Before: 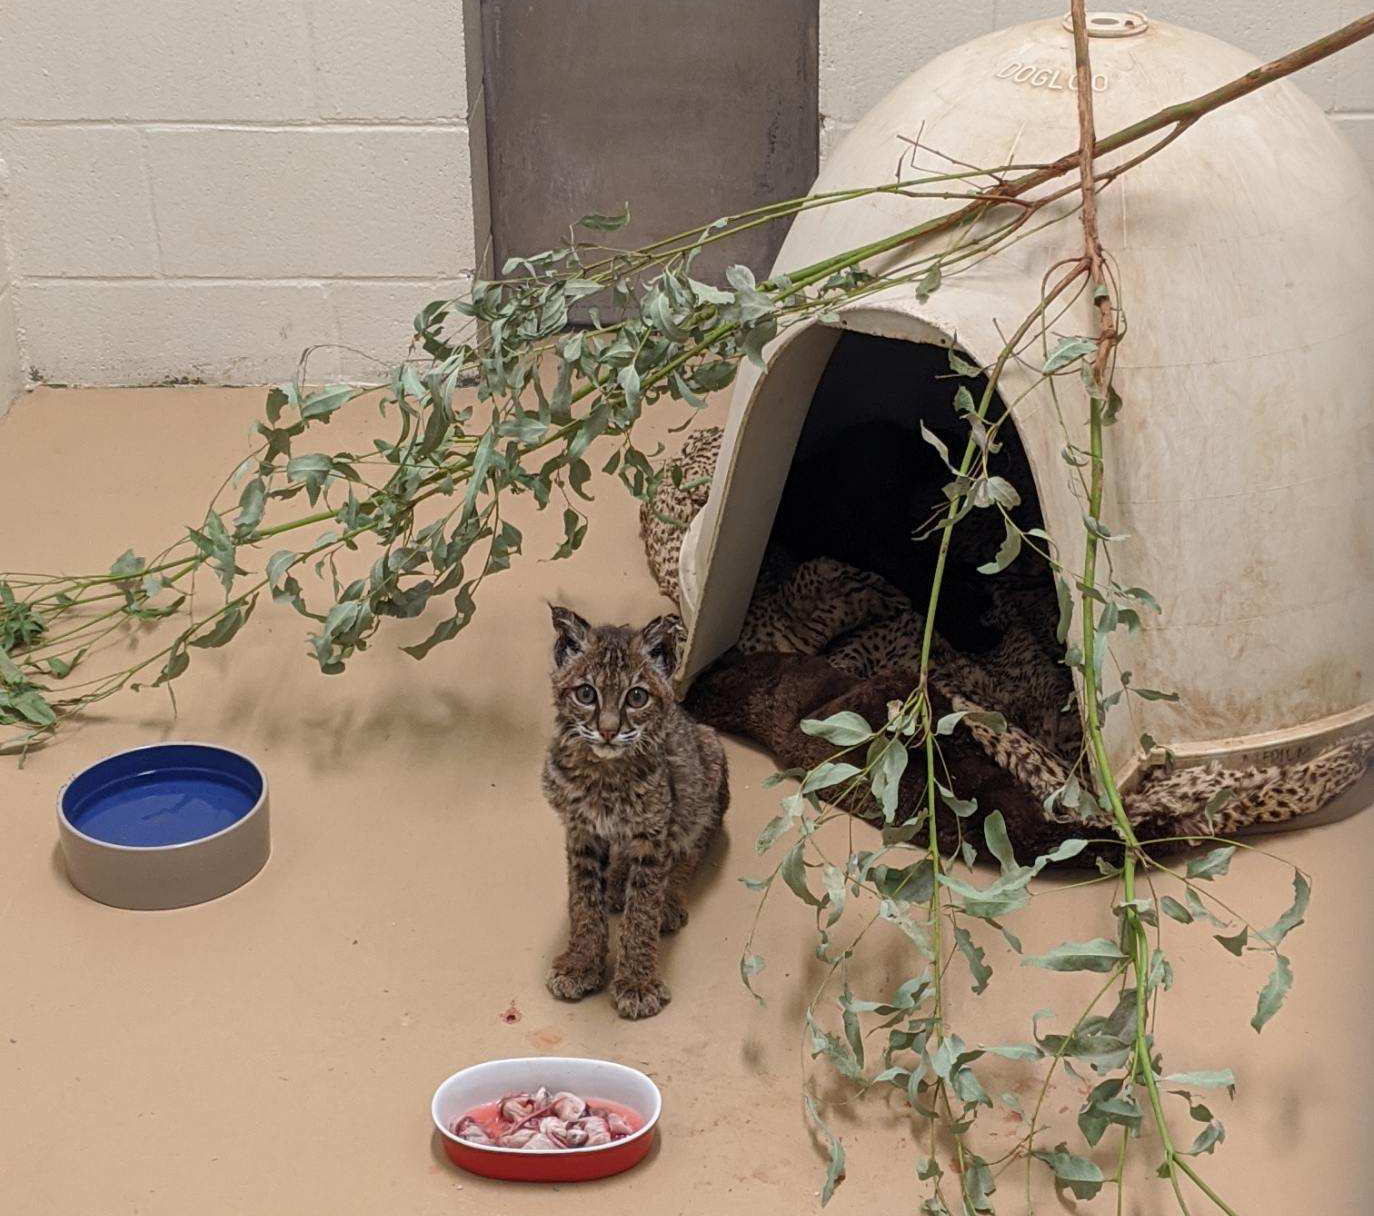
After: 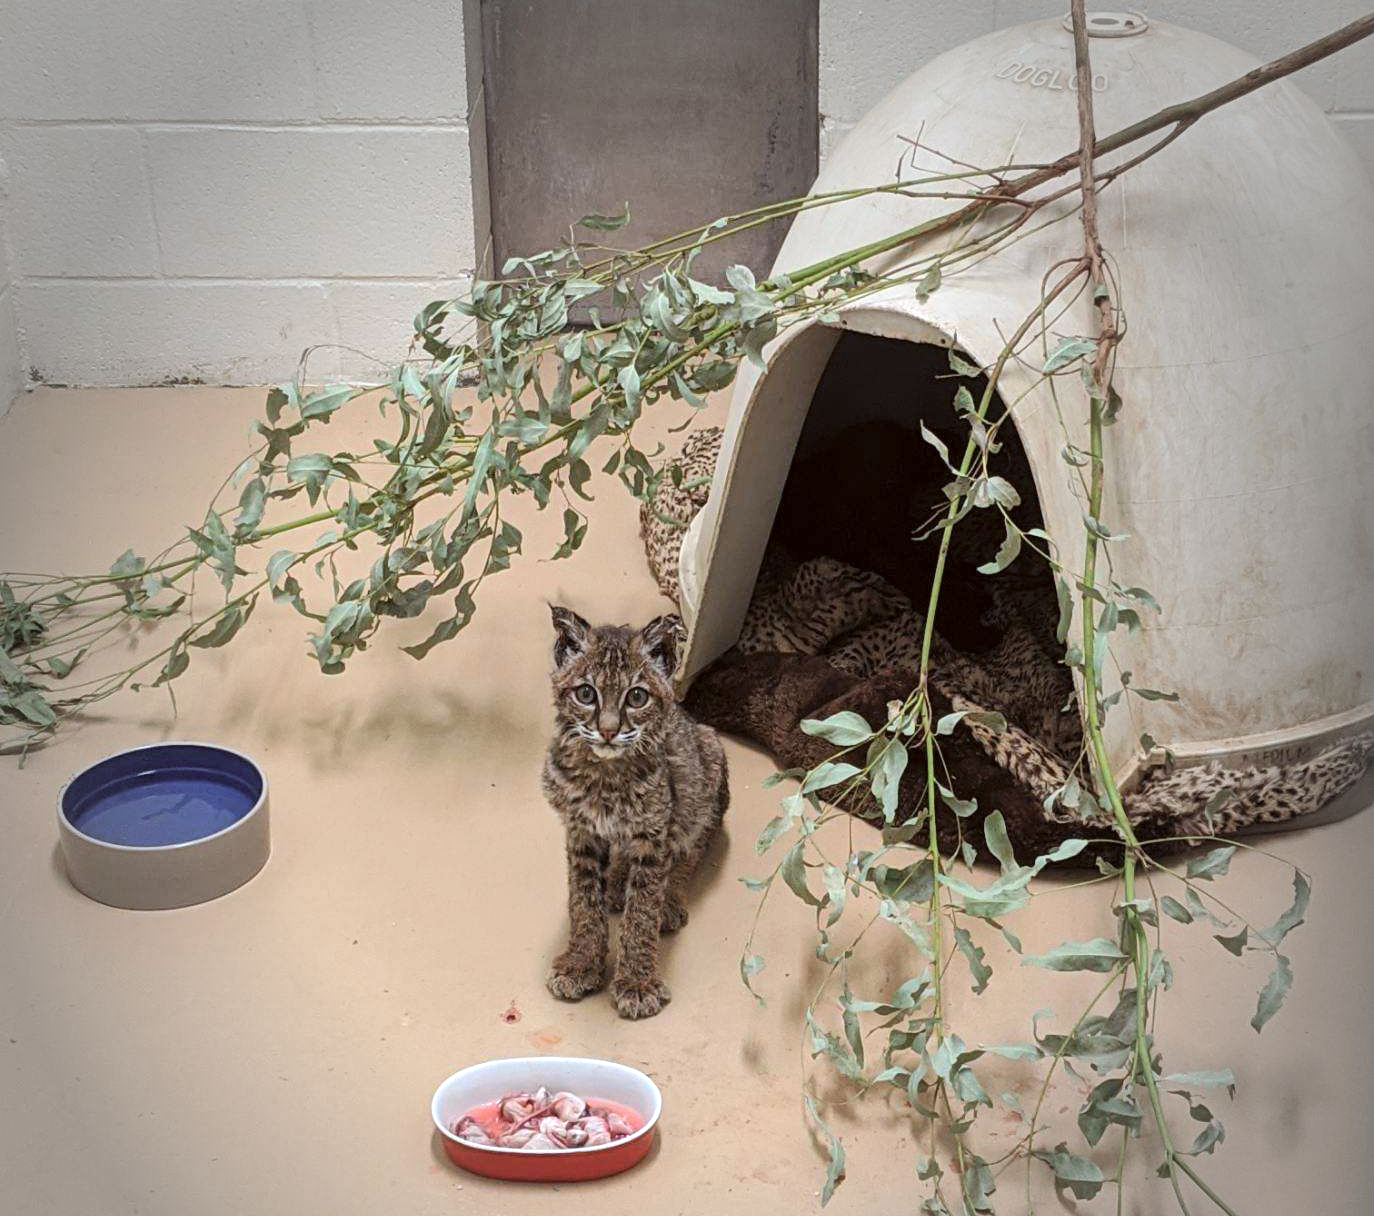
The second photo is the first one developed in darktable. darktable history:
tone equalizer: -8 EV -0.417 EV, -7 EV -0.389 EV, -6 EV -0.333 EV, -5 EV -0.222 EV, -3 EV 0.222 EV, -2 EV 0.333 EV, -1 EV 0.389 EV, +0 EV 0.417 EV, edges refinement/feathering 500, mask exposure compensation -1.25 EV, preserve details no
color correction: highlights a* -3.28, highlights b* -6.24, shadows a* 3.1, shadows b* 5.19
contrast brightness saturation: brightness 0.13
vignetting: fall-off start 64.63%, center (-0.034, 0.148), width/height ratio 0.881
